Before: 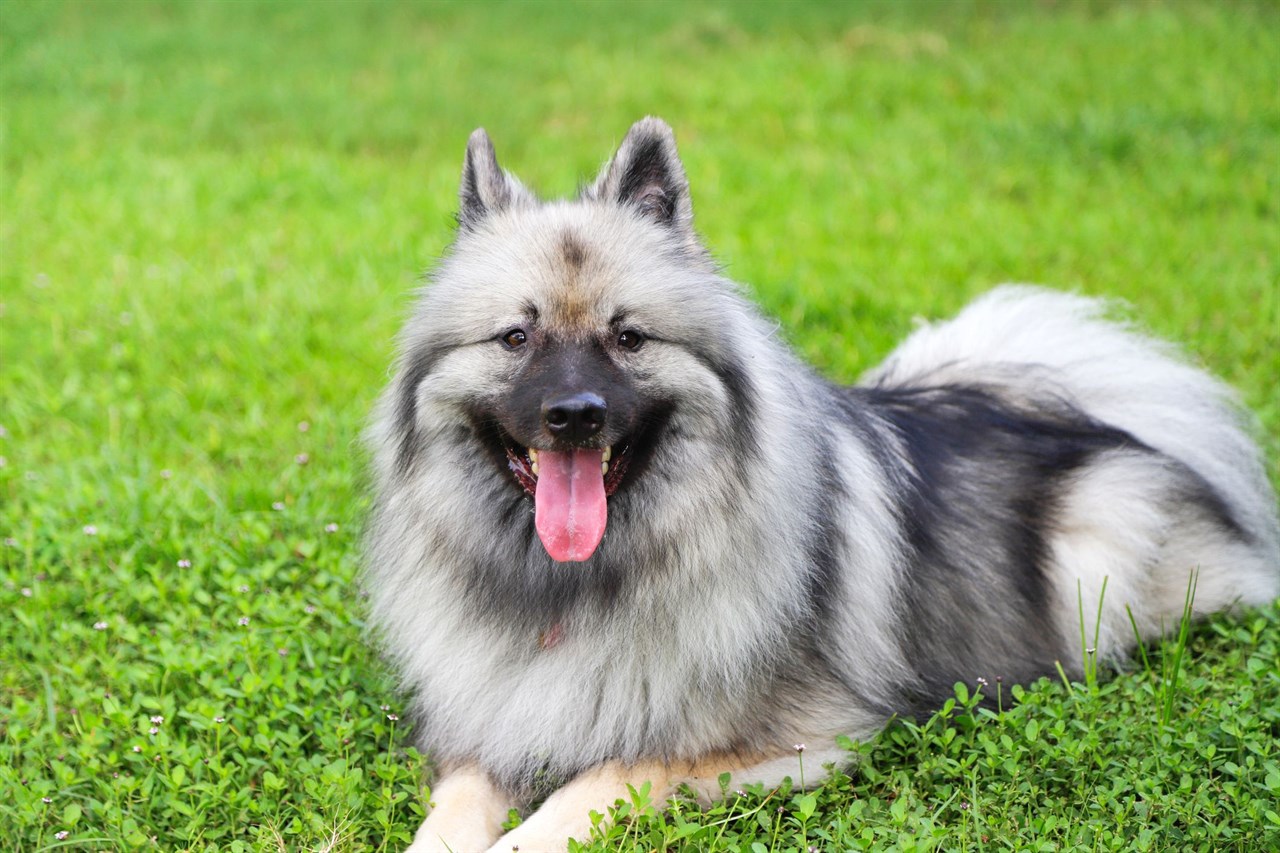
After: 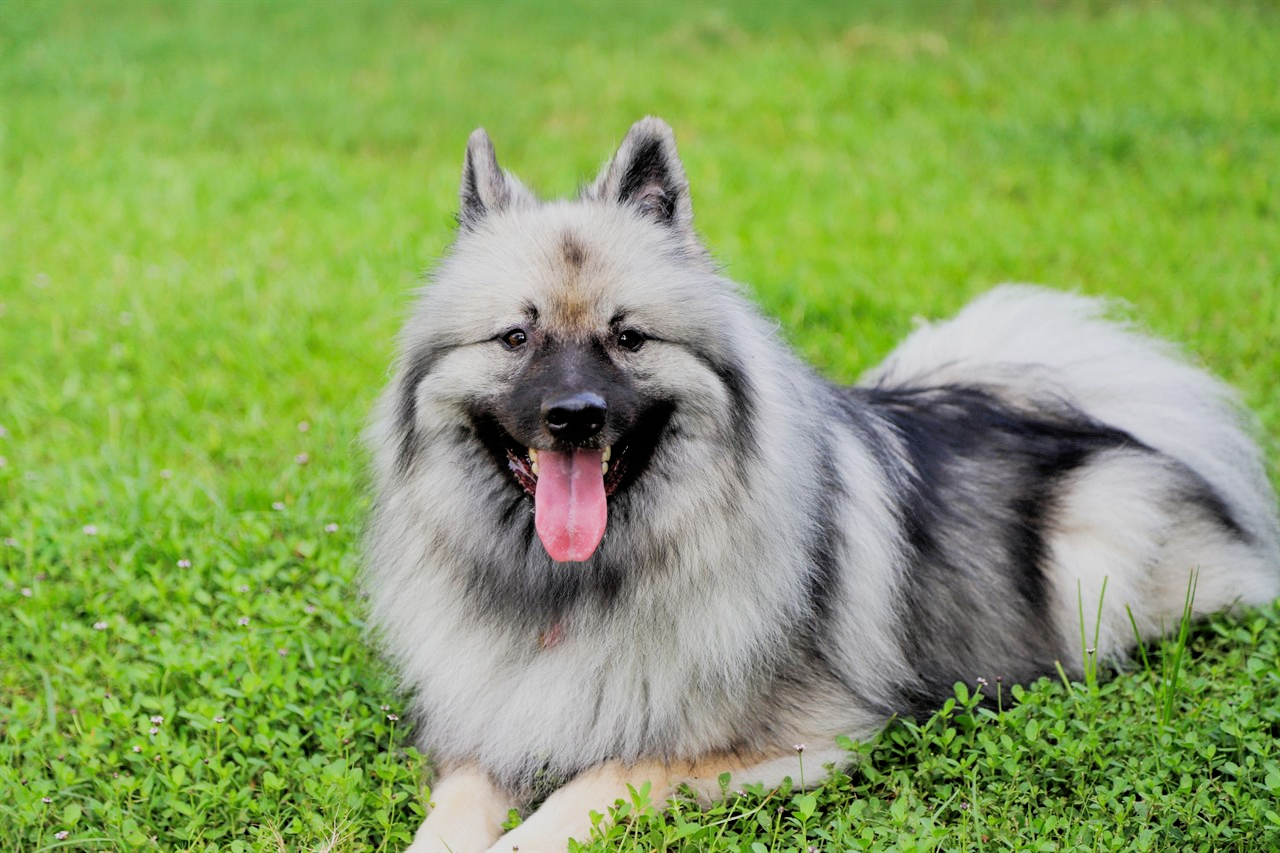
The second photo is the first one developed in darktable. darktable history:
filmic rgb: black relative exposure -5.13 EV, white relative exposure 3.98 EV, hardness 2.89, contrast 1.096
